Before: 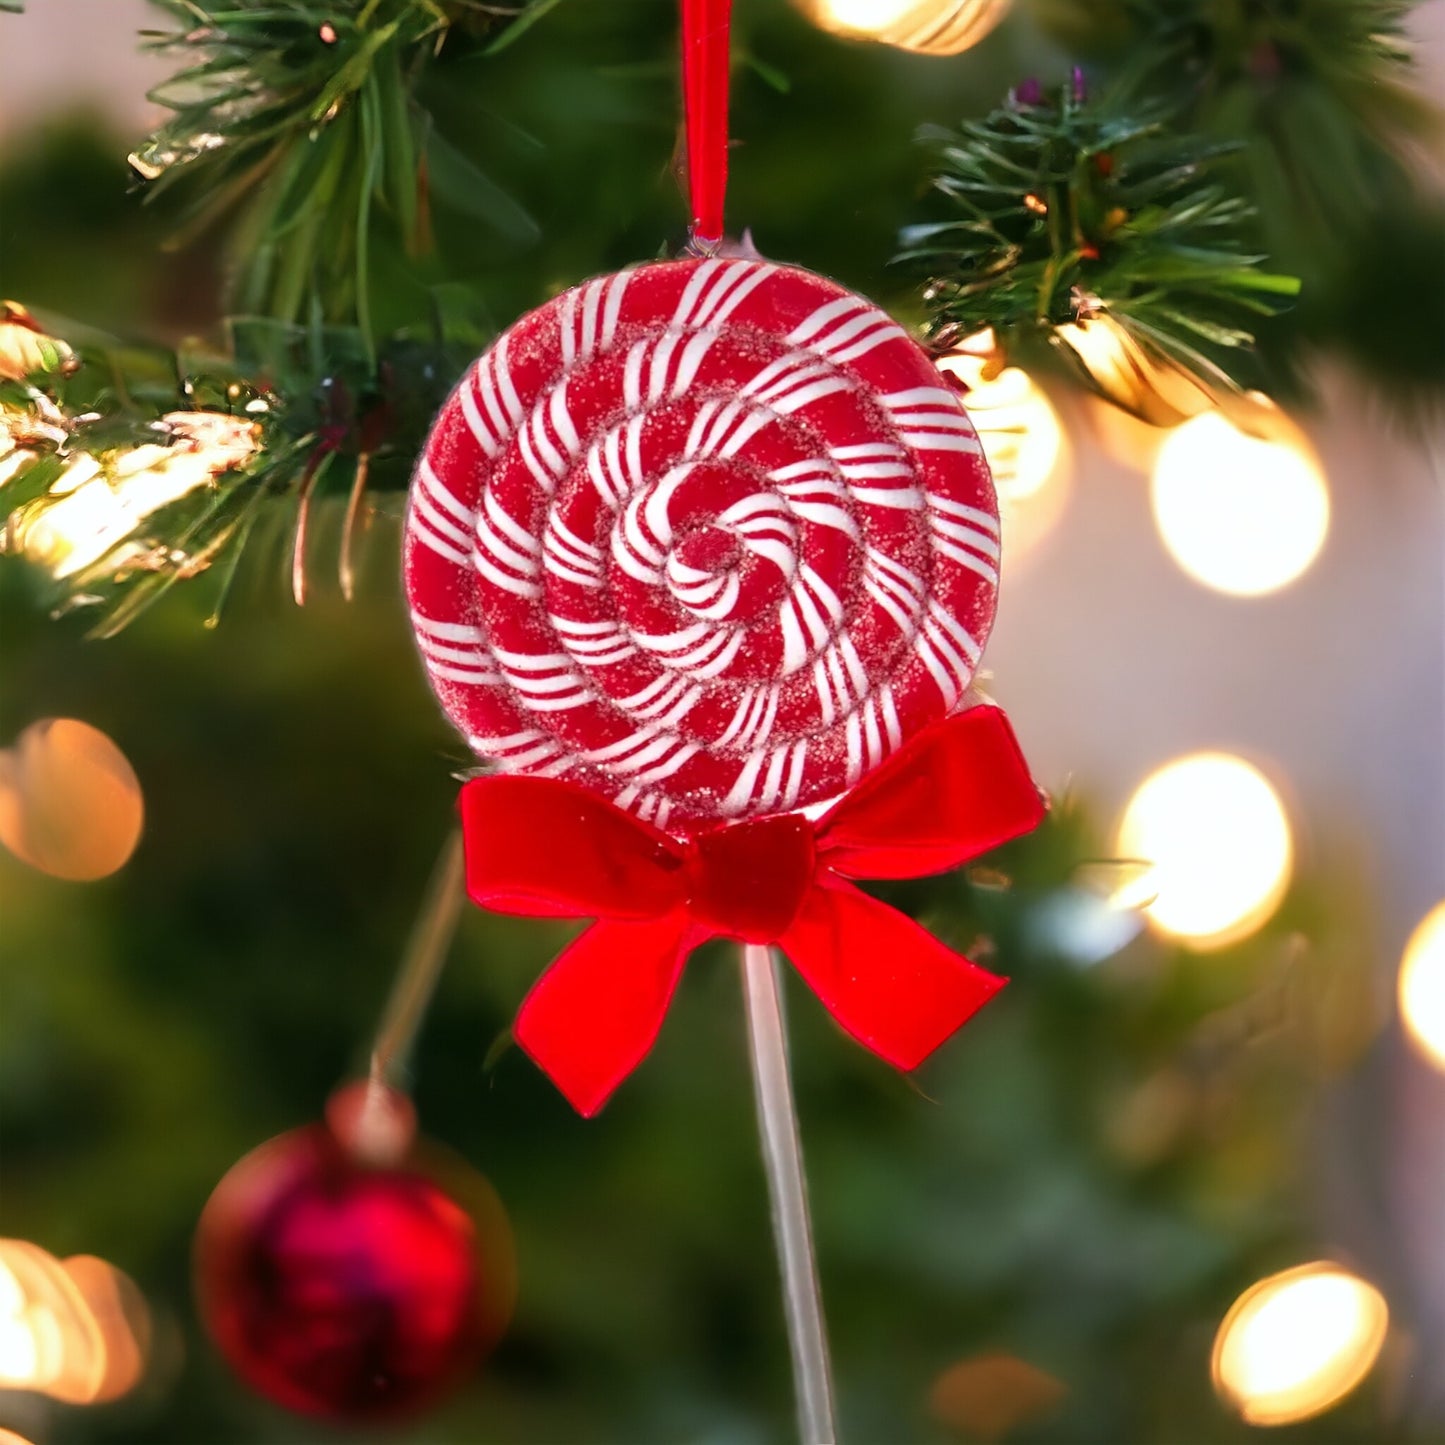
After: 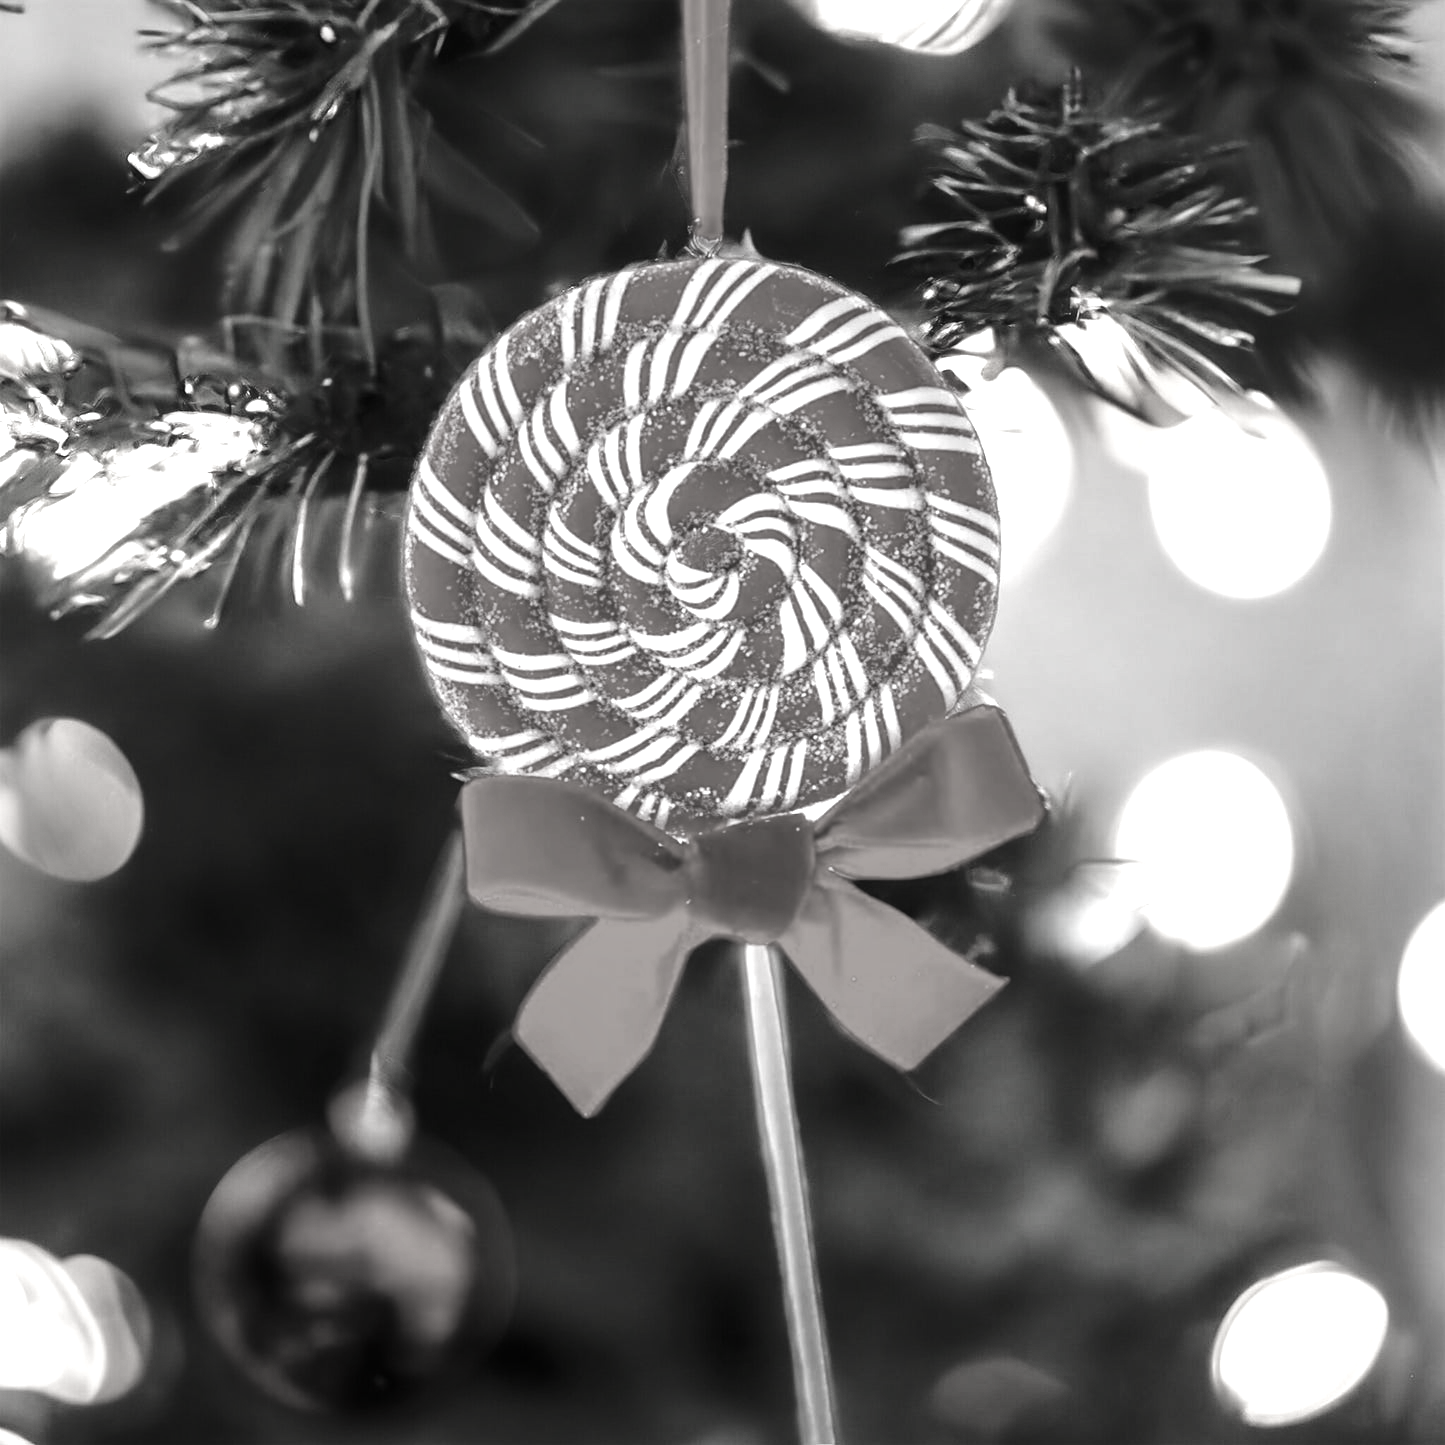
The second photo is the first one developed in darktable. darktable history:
tone equalizer: -8 EV -0.741 EV, -7 EV -0.69 EV, -6 EV -0.587 EV, -5 EV -0.414 EV, -3 EV 0.367 EV, -2 EV 0.6 EV, -1 EV 0.69 EV, +0 EV 0.733 EV, smoothing diameter 24.94%, edges refinement/feathering 7.79, preserve details guided filter
local contrast: on, module defaults
base curve: curves: ch0 [(0, 0) (0.073, 0.04) (0.157, 0.139) (0.492, 0.492) (0.758, 0.758) (1, 1)], preserve colors none
contrast brightness saturation: saturation -0.981
